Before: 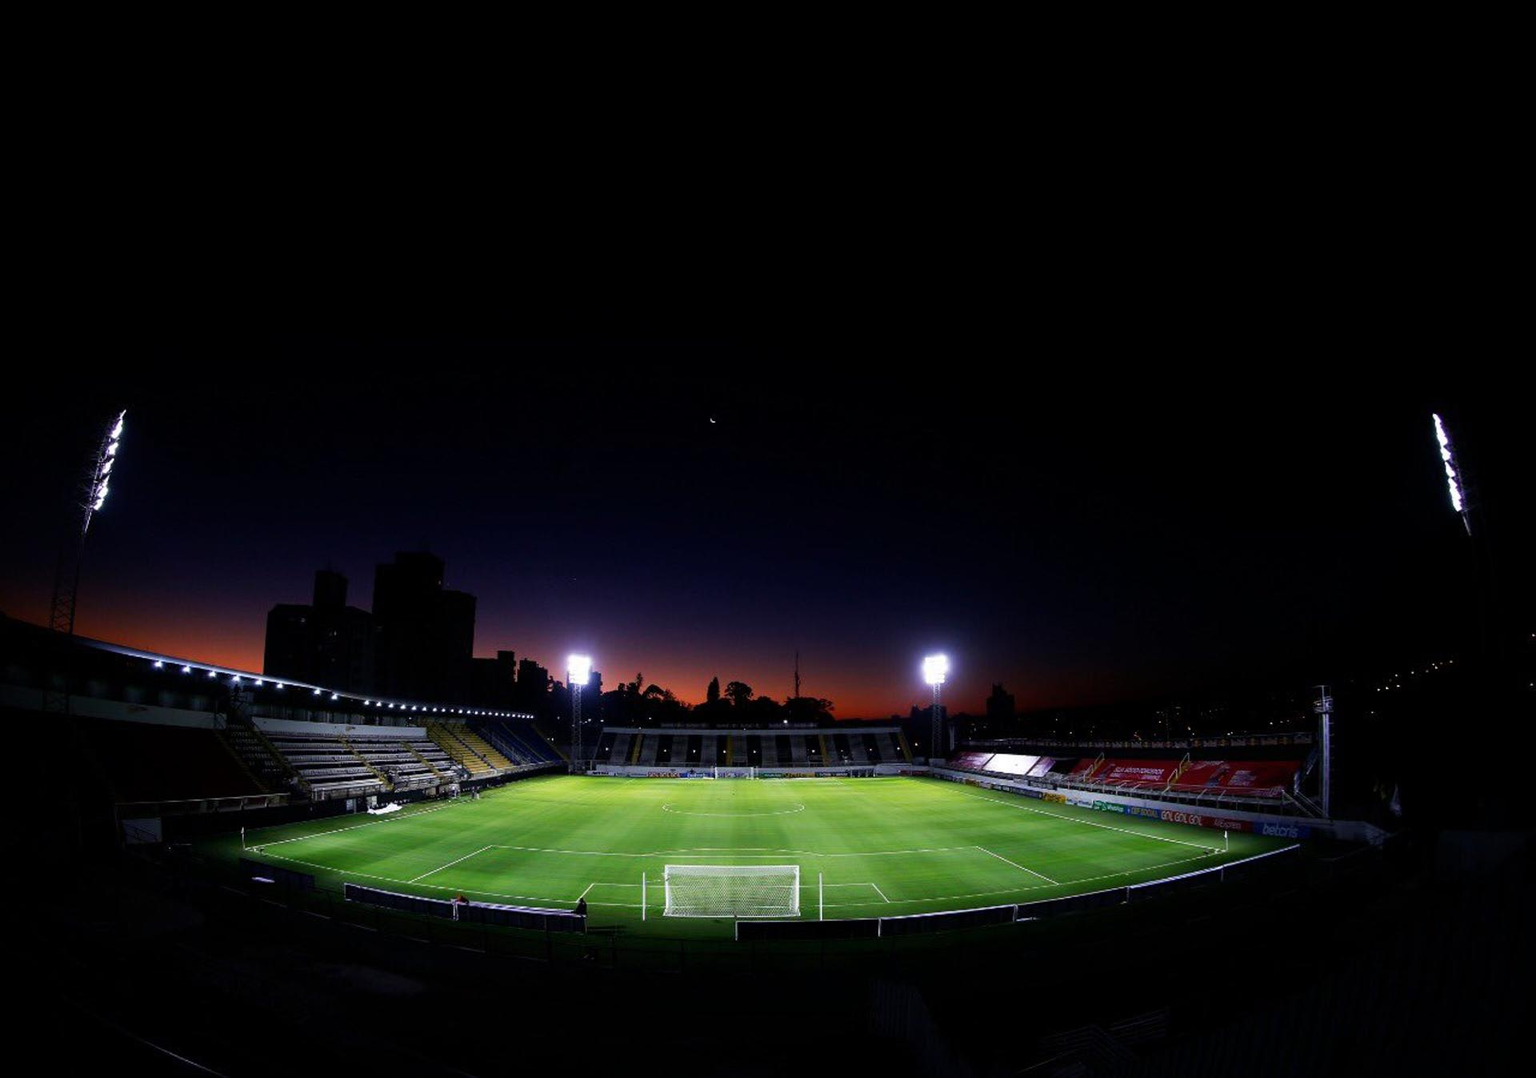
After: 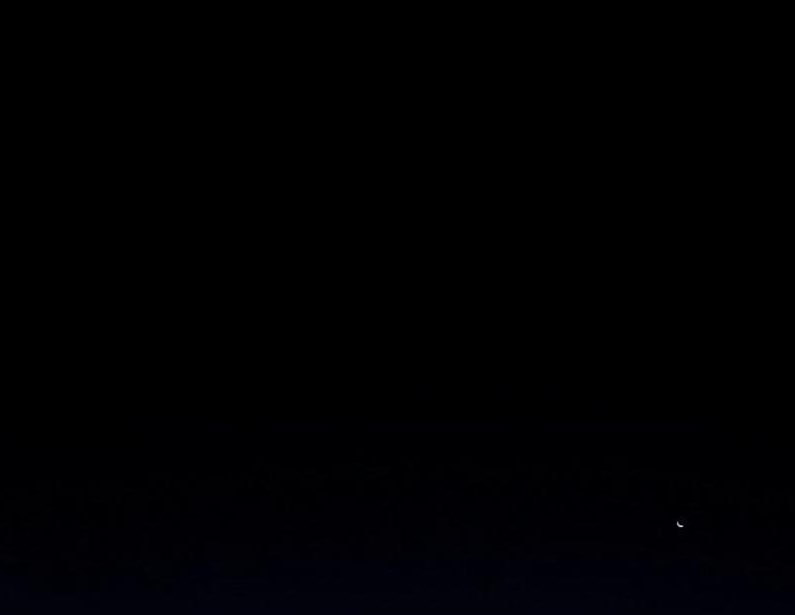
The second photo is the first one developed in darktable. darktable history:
velvia: on, module defaults
crop and rotate: left 11.007%, top 0.077%, right 47.546%, bottom 54.243%
